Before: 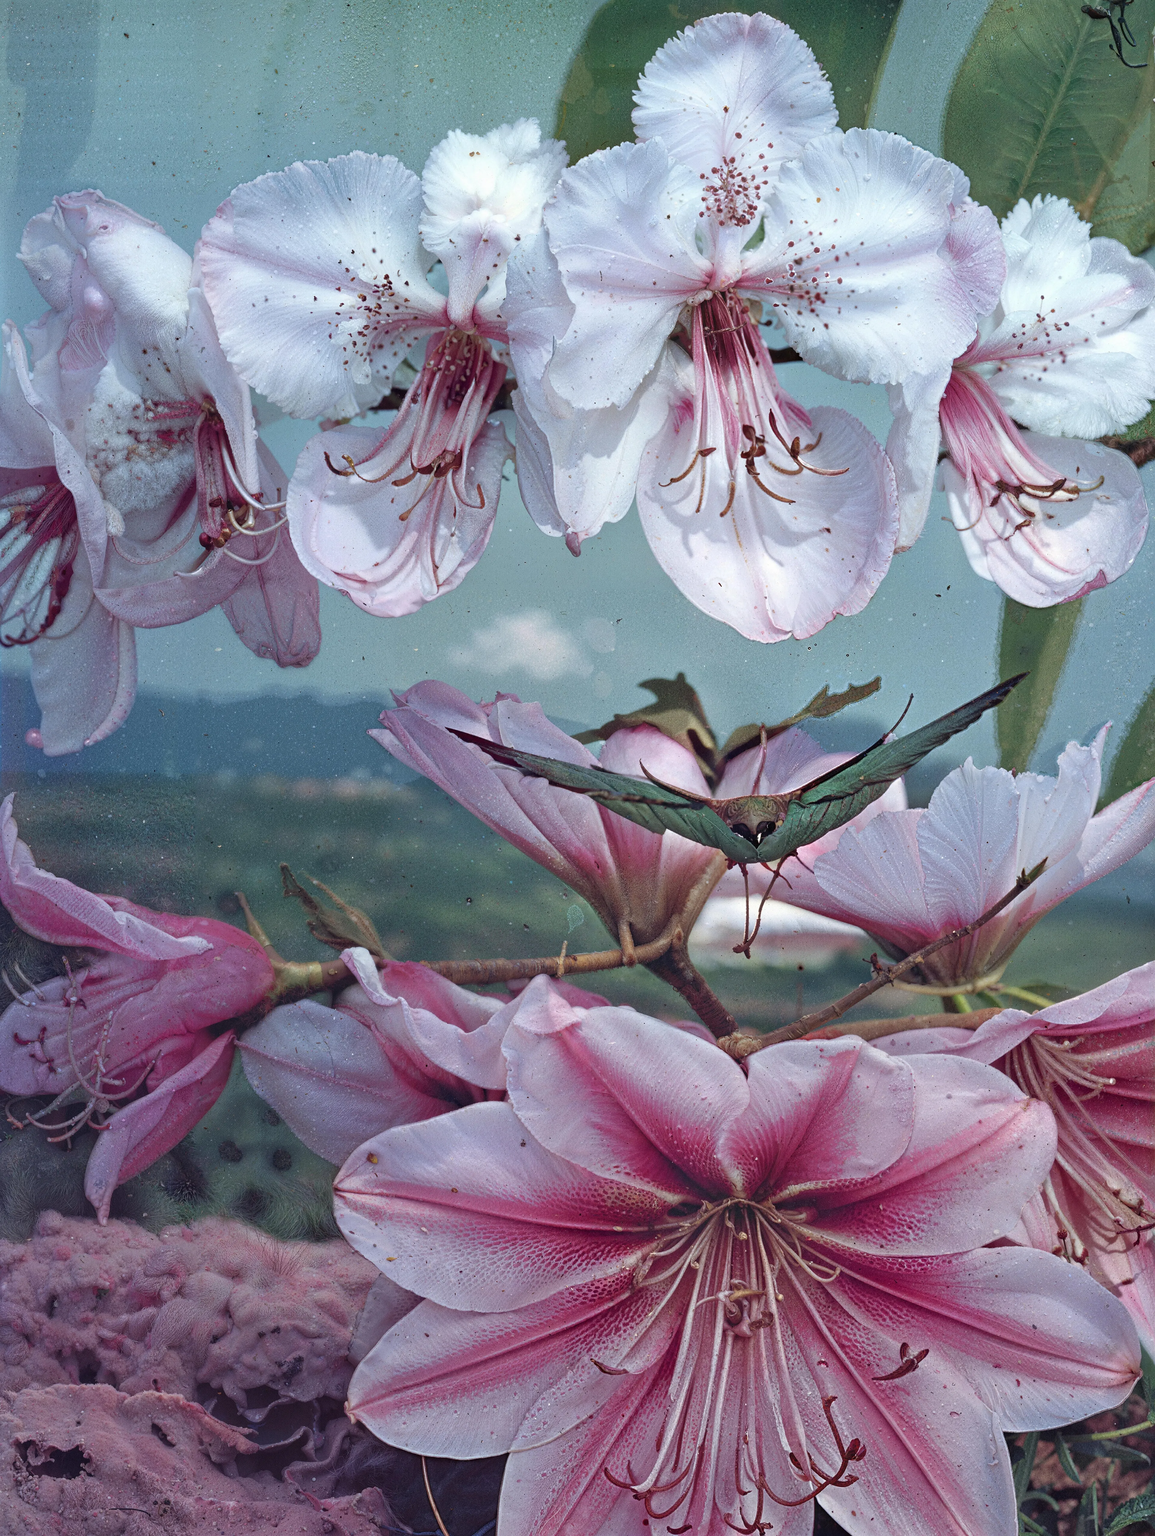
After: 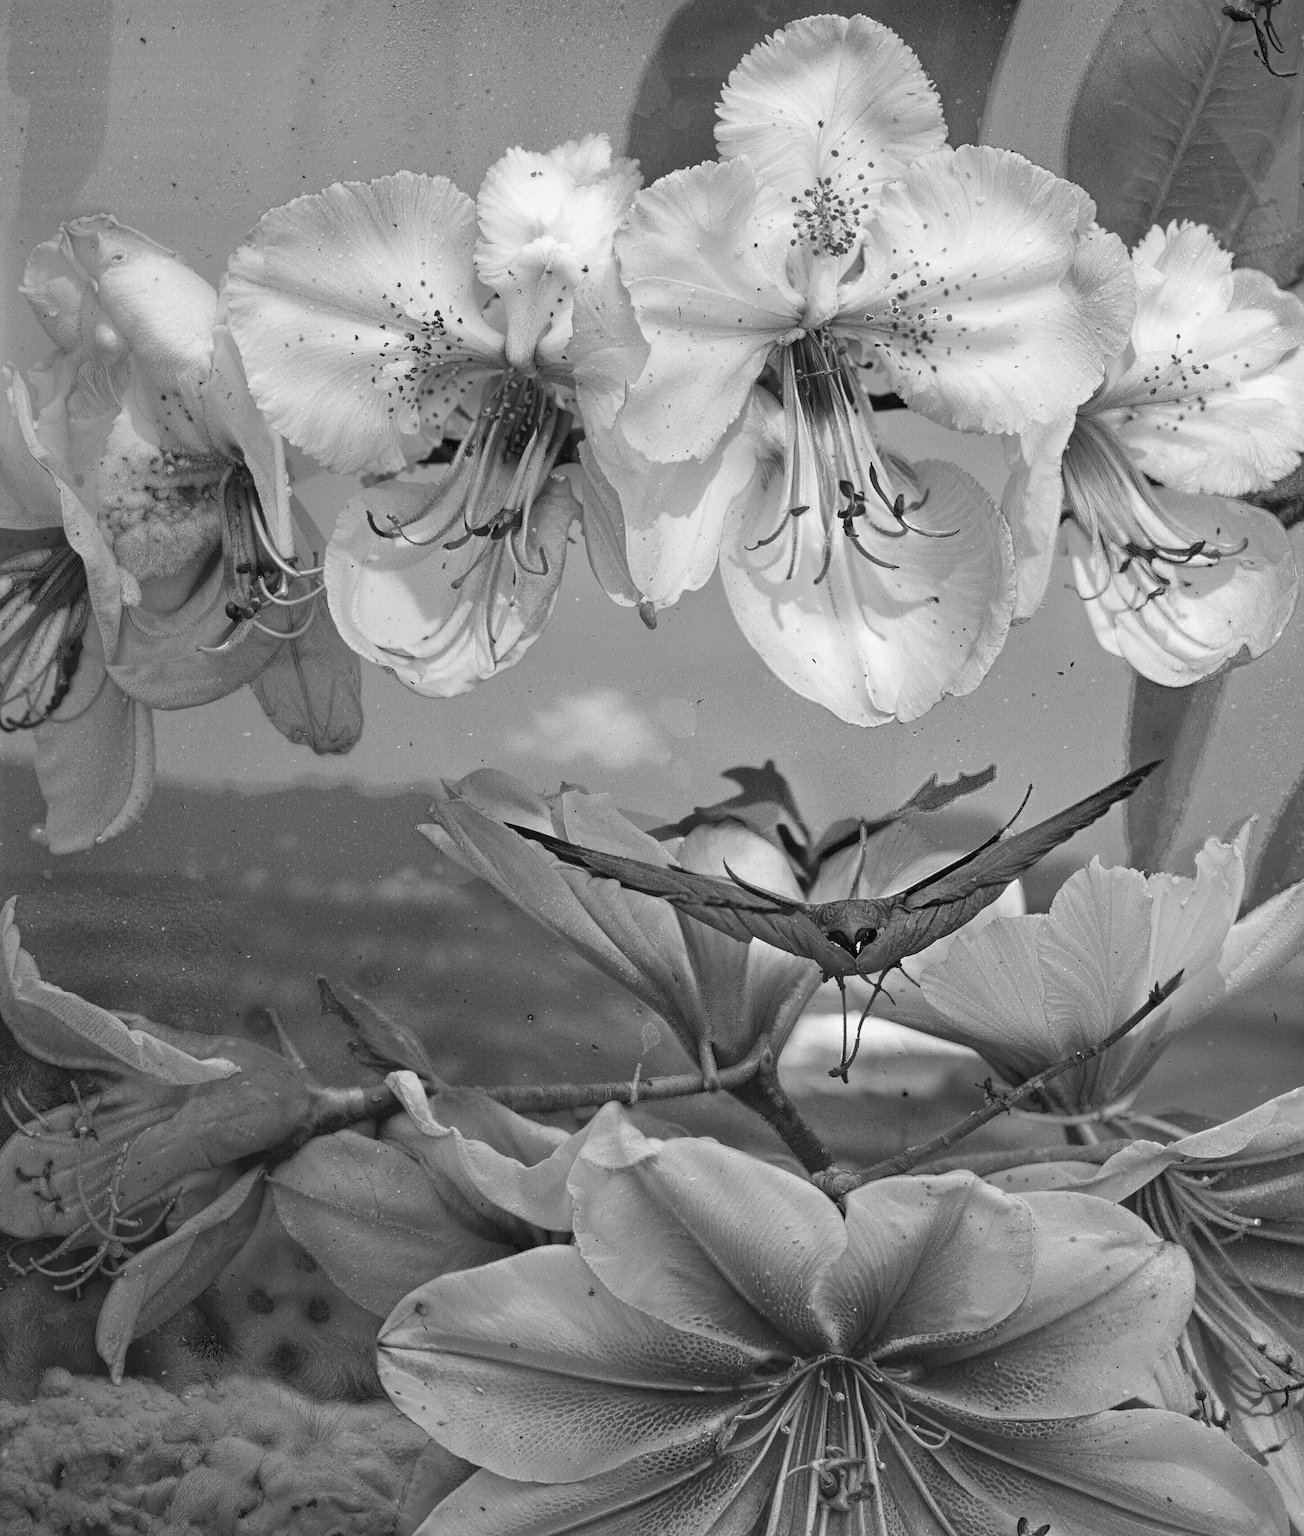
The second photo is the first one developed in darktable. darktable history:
crop and rotate: top 0%, bottom 11.49%
monochrome: a 32, b 64, size 2.3
